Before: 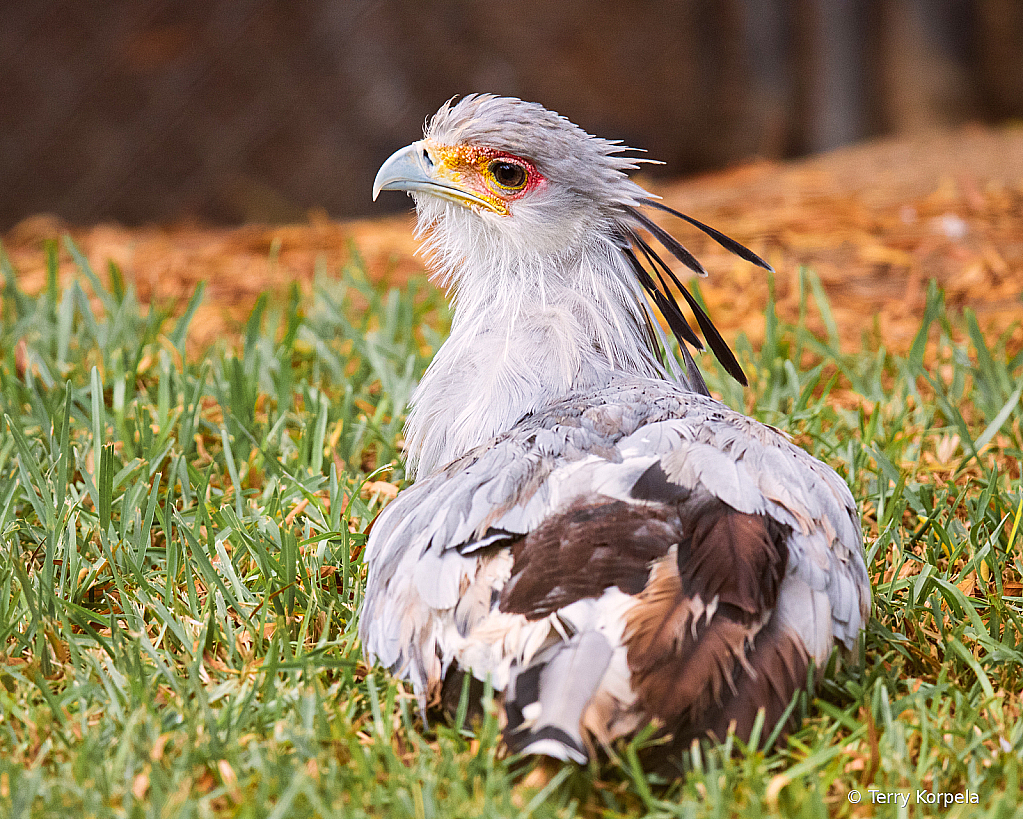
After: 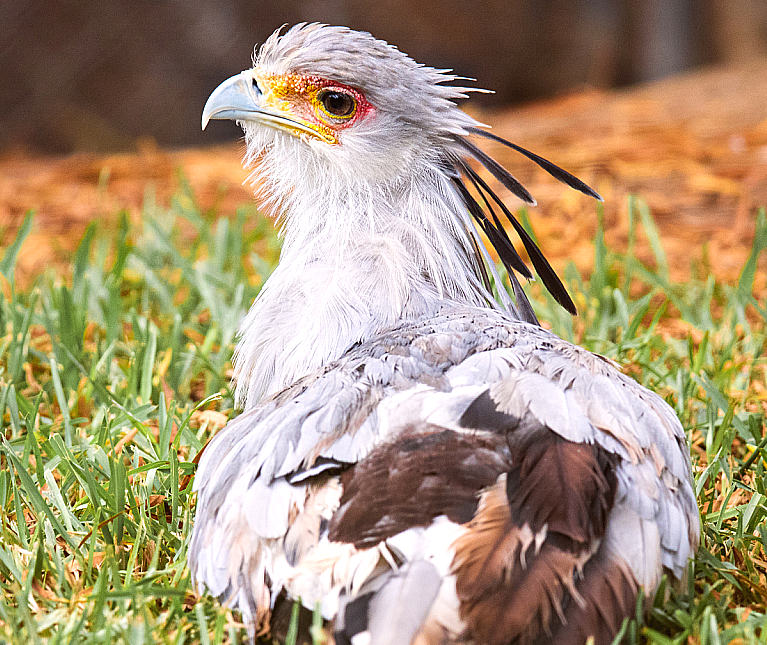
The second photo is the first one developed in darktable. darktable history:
color zones: curves: ch0 [(0.068, 0.464) (0.25, 0.5) (0.48, 0.508) (0.75, 0.536) (0.886, 0.476) (0.967, 0.456)]; ch1 [(0.066, 0.456) (0.25, 0.5) (0.616, 0.508) (0.746, 0.56) (0.934, 0.444)]
crop: left 16.813%, top 8.775%, right 8.142%, bottom 12.44%
exposure: exposure 0.299 EV, compensate exposure bias true, compensate highlight preservation false
